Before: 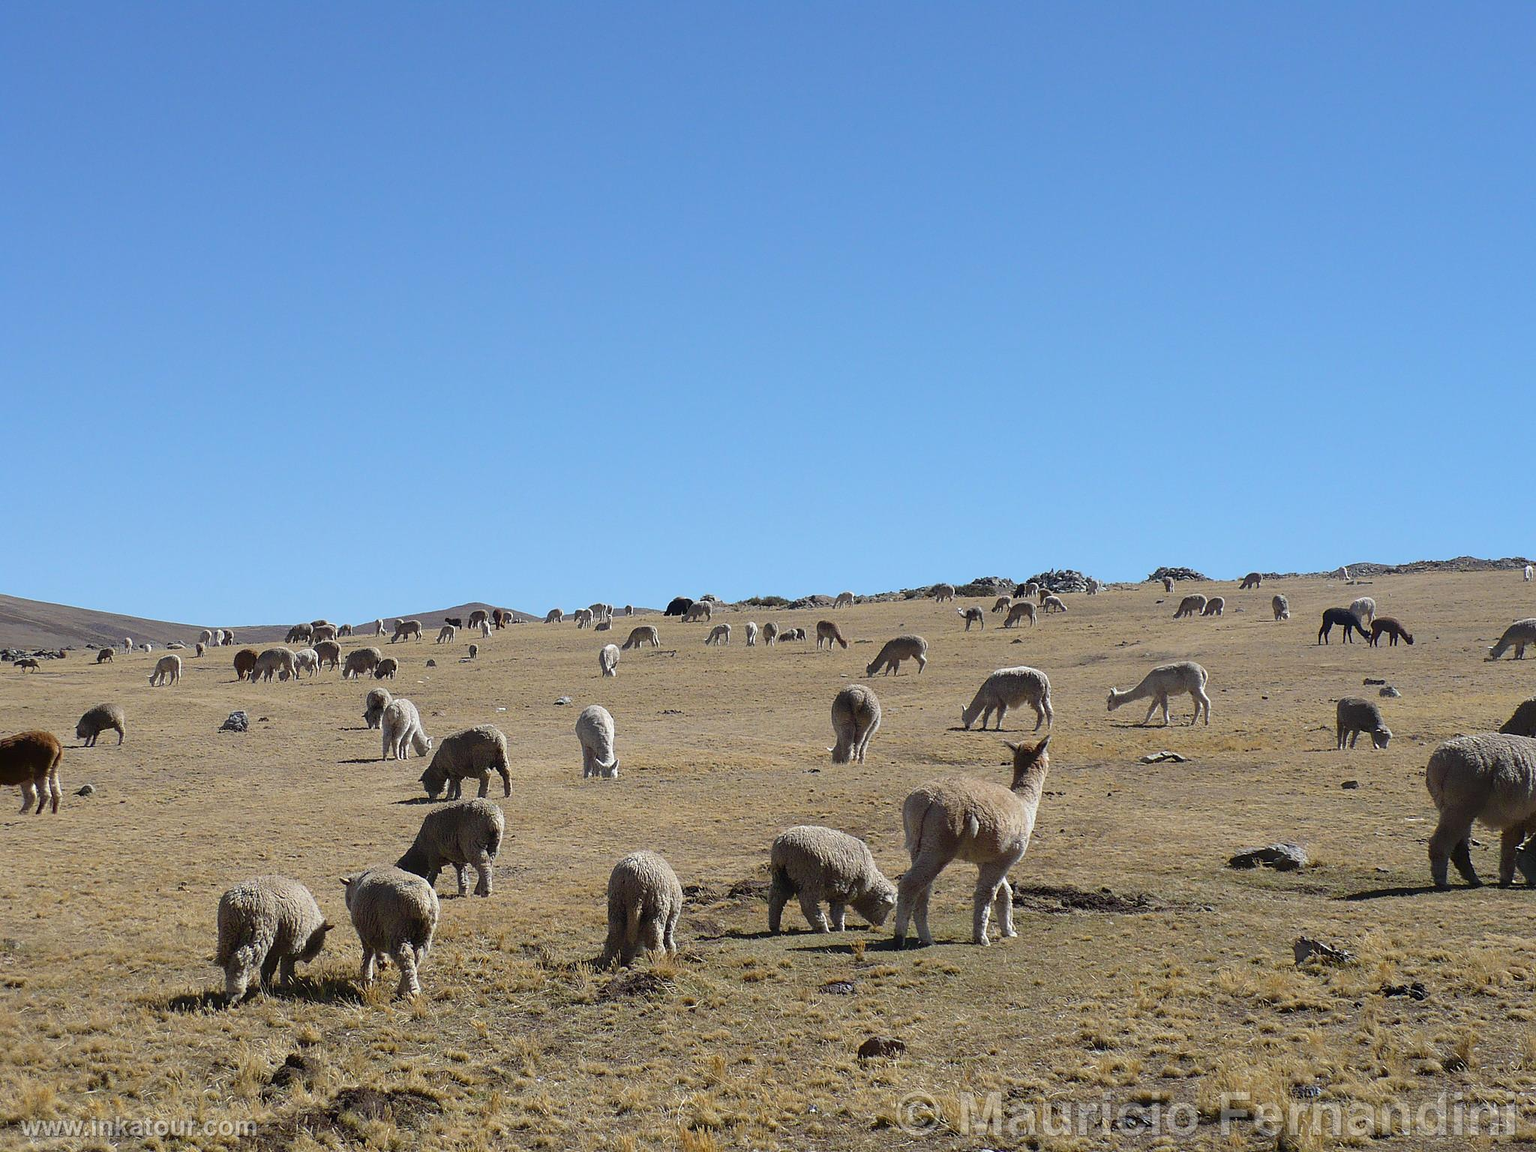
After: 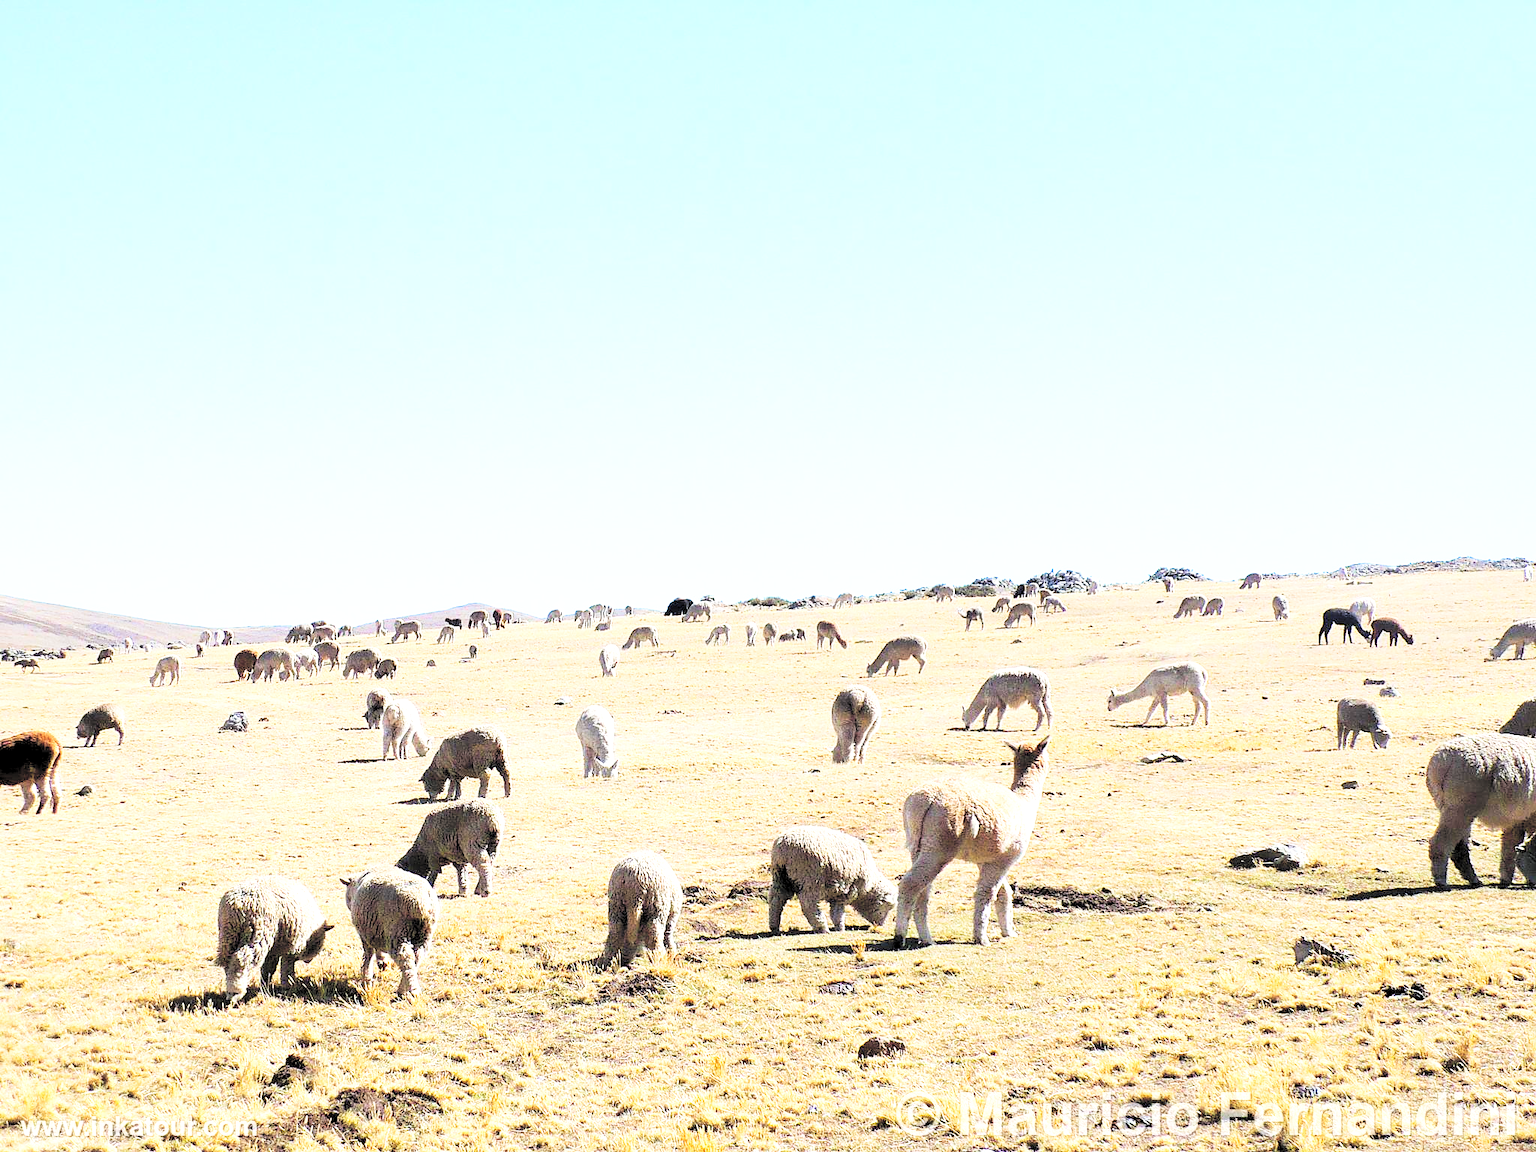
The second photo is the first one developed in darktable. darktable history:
levels: levels [0.072, 0.414, 0.976]
contrast brightness saturation: brightness 0.28
base curve: curves: ch0 [(0, 0) (0.007, 0.004) (0.027, 0.03) (0.046, 0.07) (0.207, 0.54) (0.442, 0.872) (0.673, 0.972) (1, 1)], preserve colors none
tone equalizer: -8 EV -0.75 EV, -7 EV -0.7 EV, -6 EV -0.6 EV, -5 EV -0.4 EV, -3 EV 0.4 EV, -2 EV 0.6 EV, -1 EV 0.7 EV, +0 EV 0.75 EV, edges refinement/feathering 500, mask exposure compensation -1.57 EV, preserve details no
